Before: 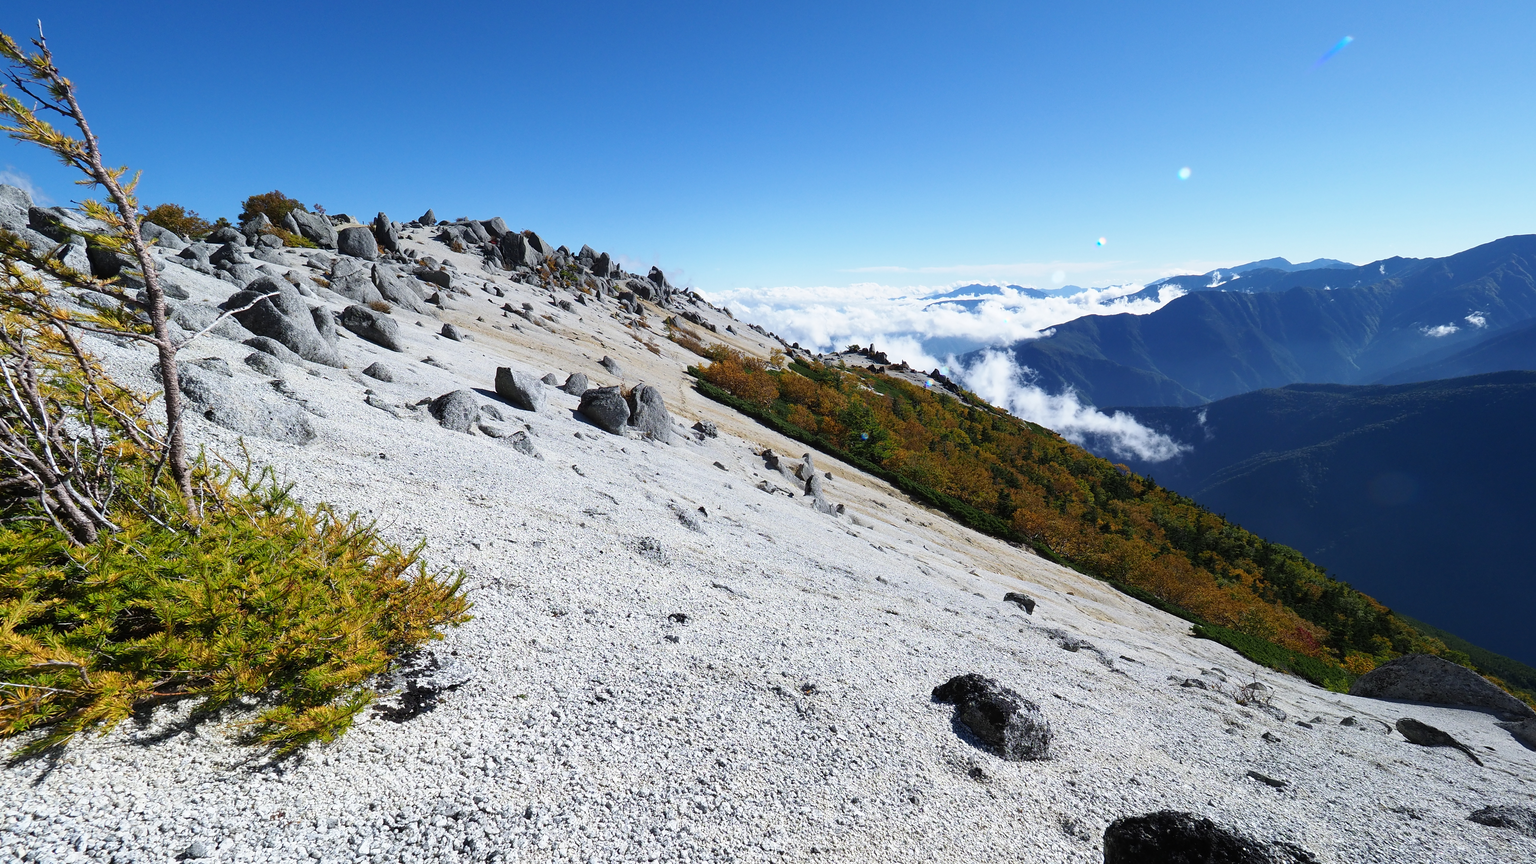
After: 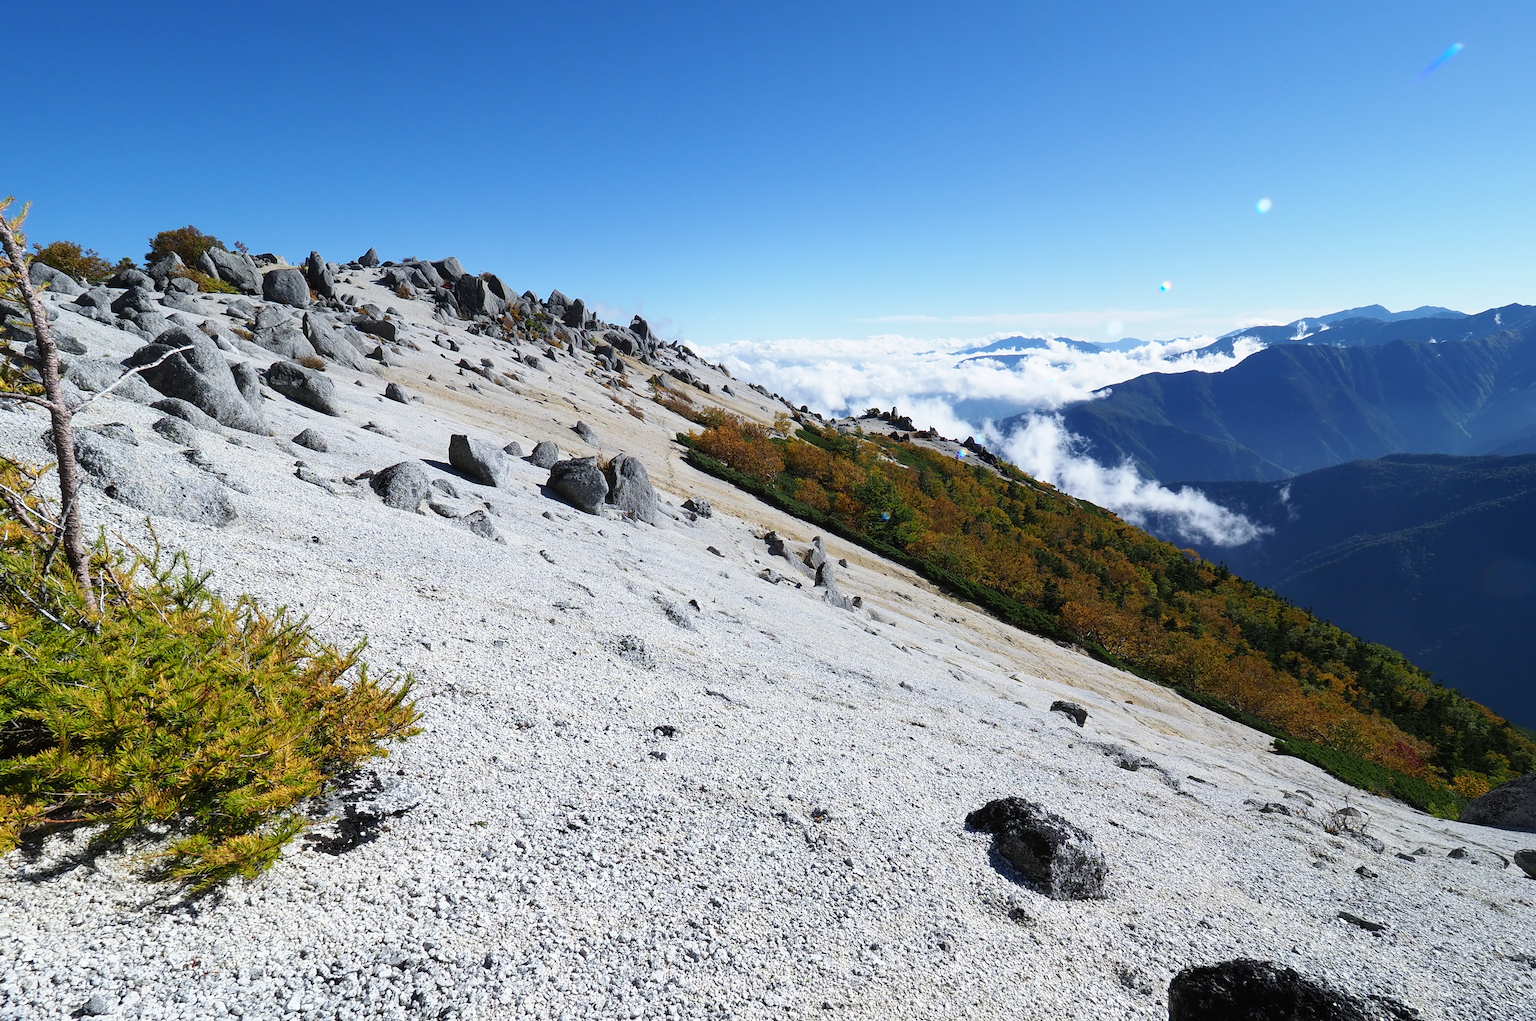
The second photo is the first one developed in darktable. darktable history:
crop: left 7.55%, right 7.819%
